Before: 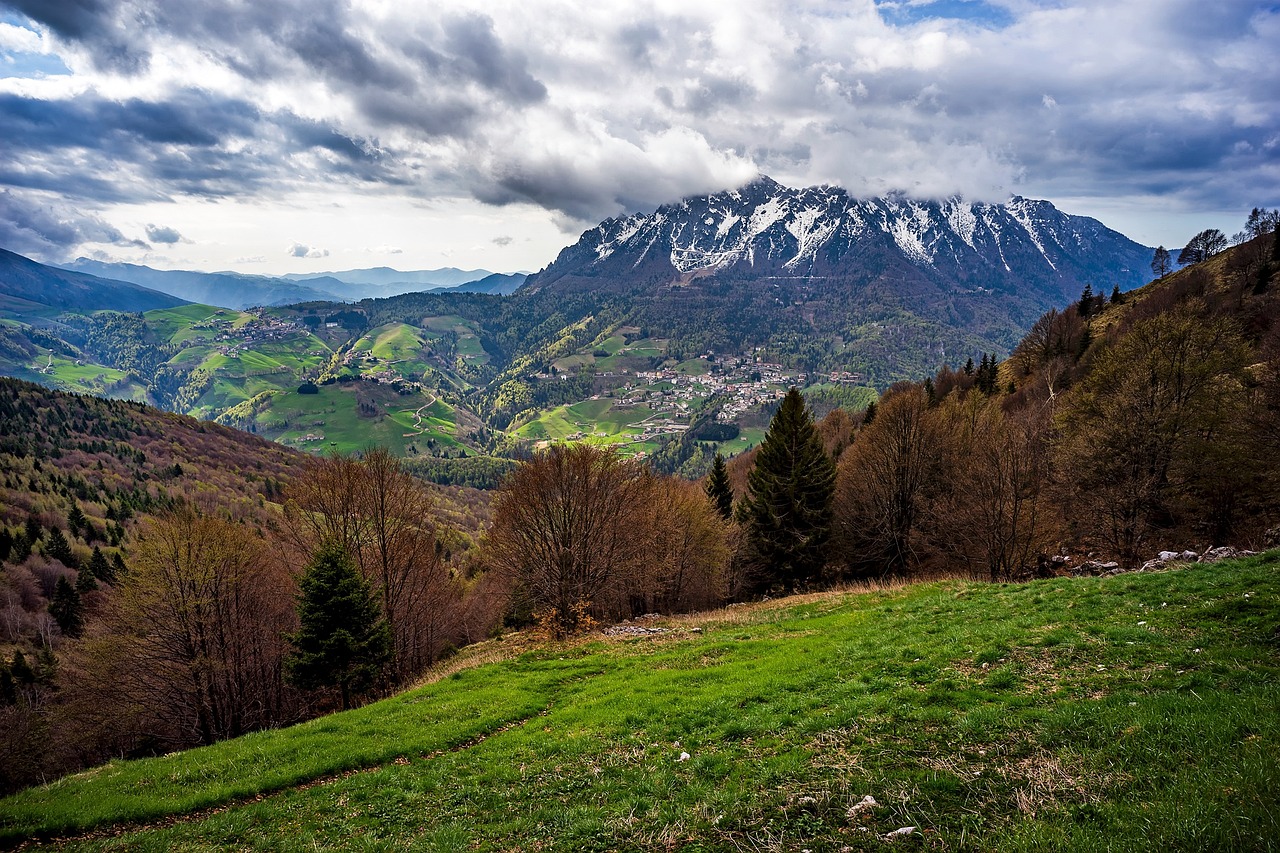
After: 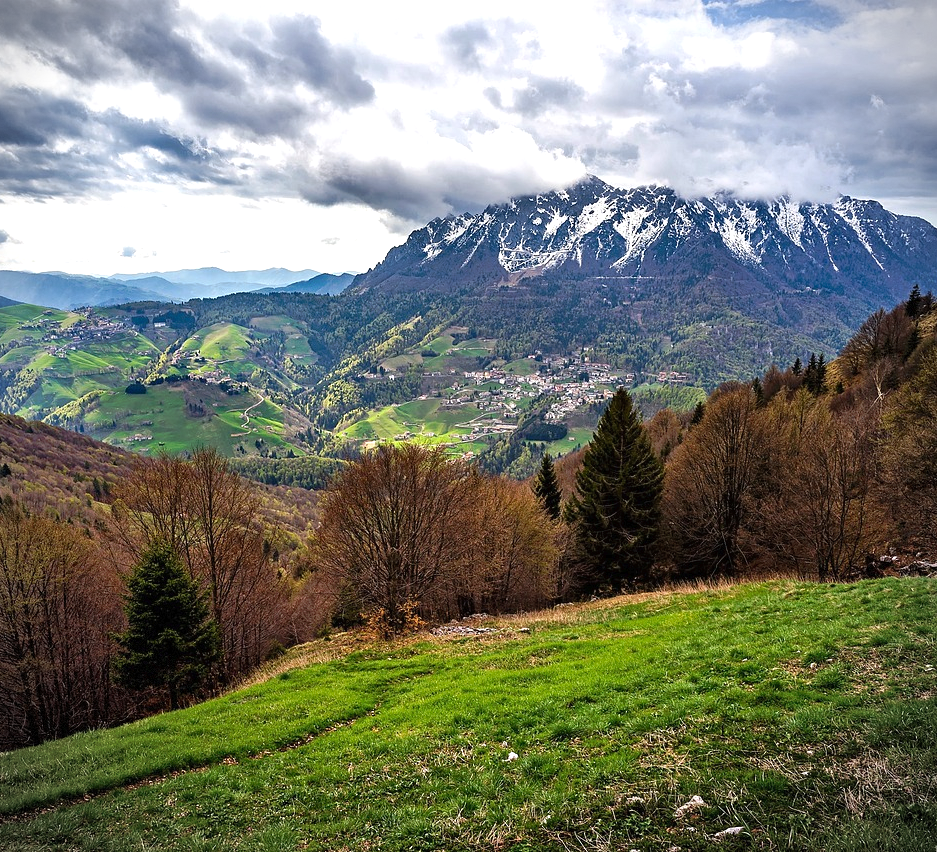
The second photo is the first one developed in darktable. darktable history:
crop: left 13.438%, top 0%, right 13.332%
exposure: exposure 0.491 EV, compensate exposure bias true, compensate highlight preservation false
tone curve: curves: ch0 [(0, 0) (0.003, 0.012) (0.011, 0.015) (0.025, 0.027) (0.044, 0.045) (0.069, 0.064) (0.1, 0.093) (0.136, 0.133) (0.177, 0.177) (0.224, 0.221) (0.277, 0.272) (0.335, 0.342) (0.399, 0.398) (0.468, 0.462) (0.543, 0.547) (0.623, 0.624) (0.709, 0.711) (0.801, 0.792) (0.898, 0.889) (1, 1)], preserve colors none
vignetting: fall-off radius 61.03%, dithering 8-bit output
